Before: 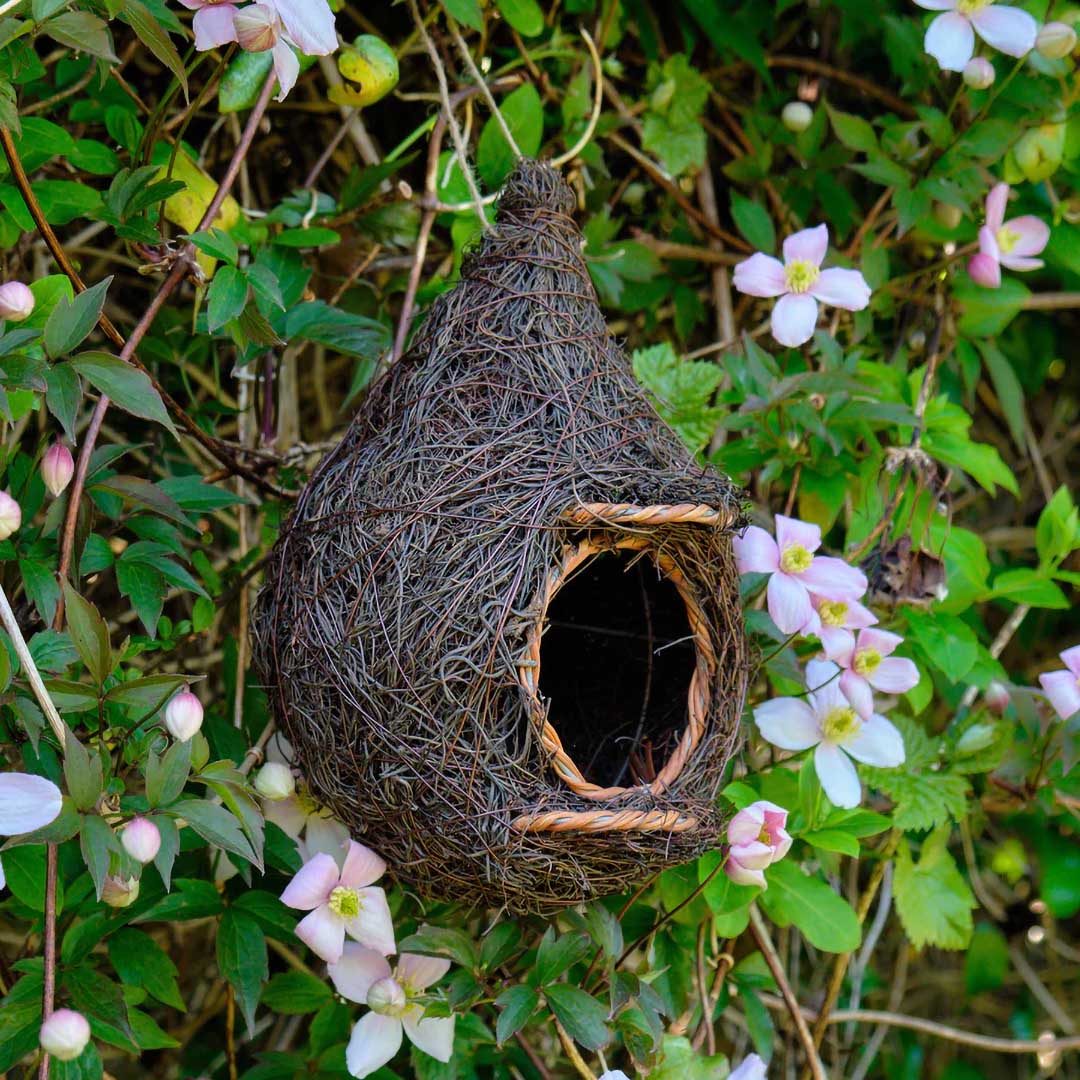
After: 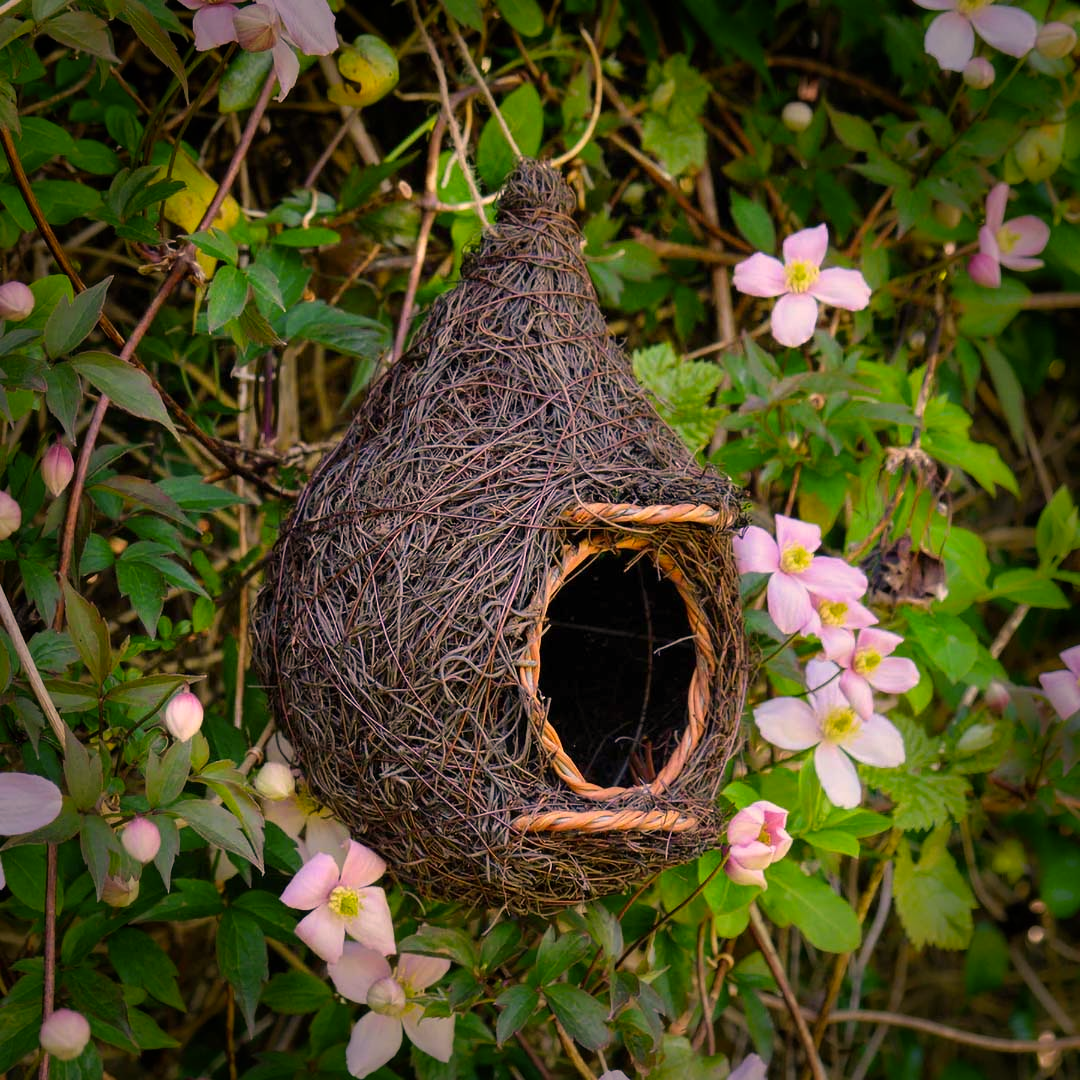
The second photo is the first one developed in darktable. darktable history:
color correction: highlights a* 17.89, highlights b* 18.65
vignetting: fall-off start 69.27%, fall-off radius 28.82%, brightness -0.593, saturation 0.003, width/height ratio 0.991, shape 0.845, unbound false
